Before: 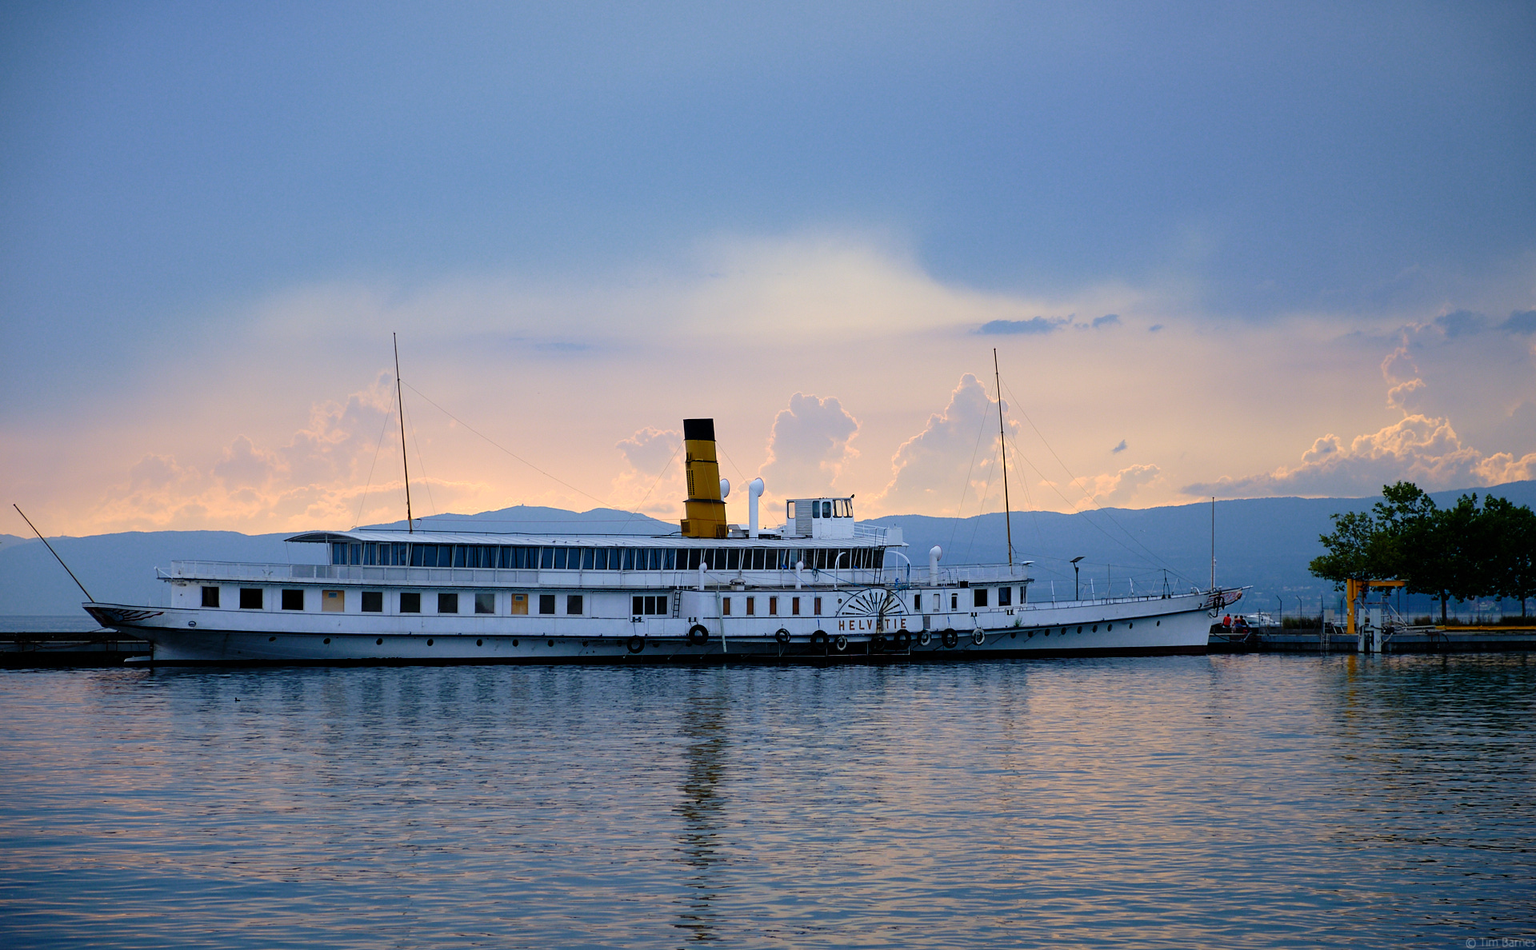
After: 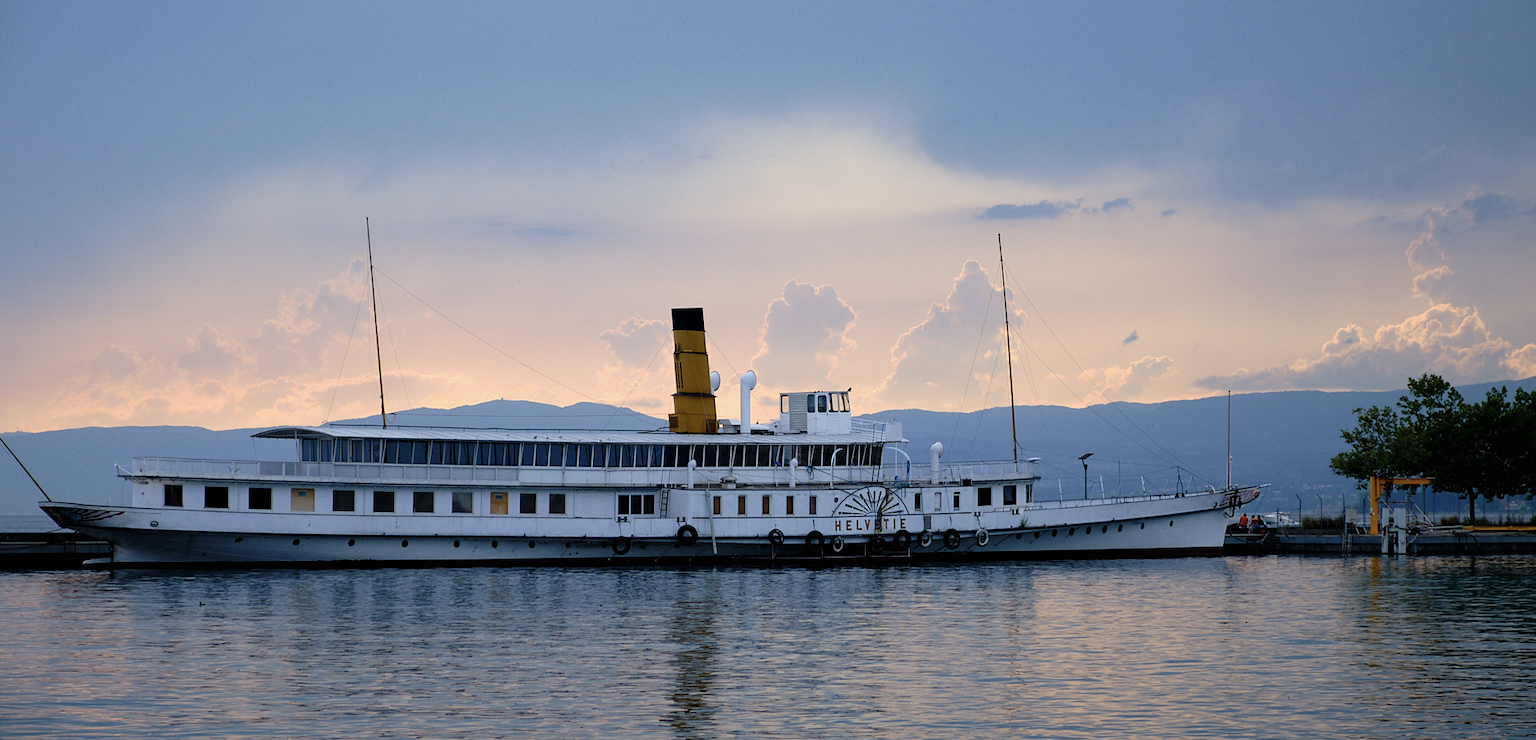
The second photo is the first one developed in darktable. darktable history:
crop and rotate: left 2.991%, top 13.302%, right 1.981%, bottom 12.636%
color correction: saturation 0.8
